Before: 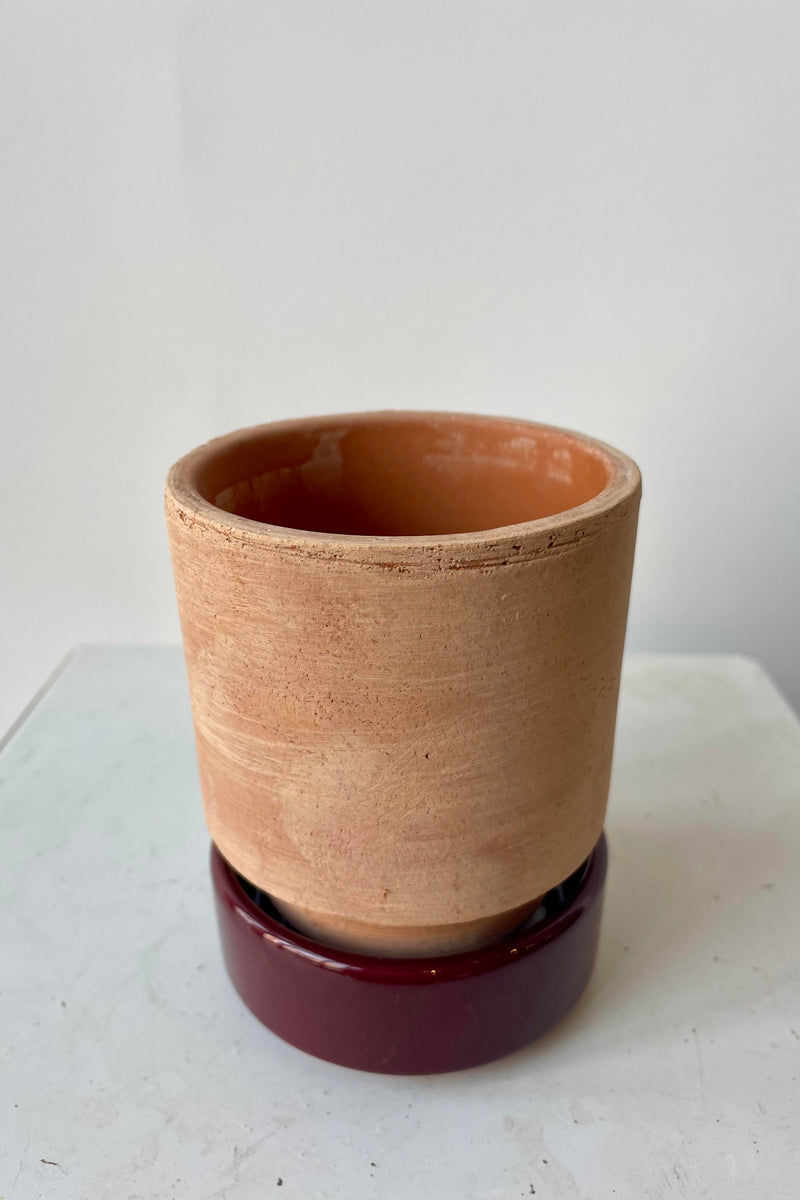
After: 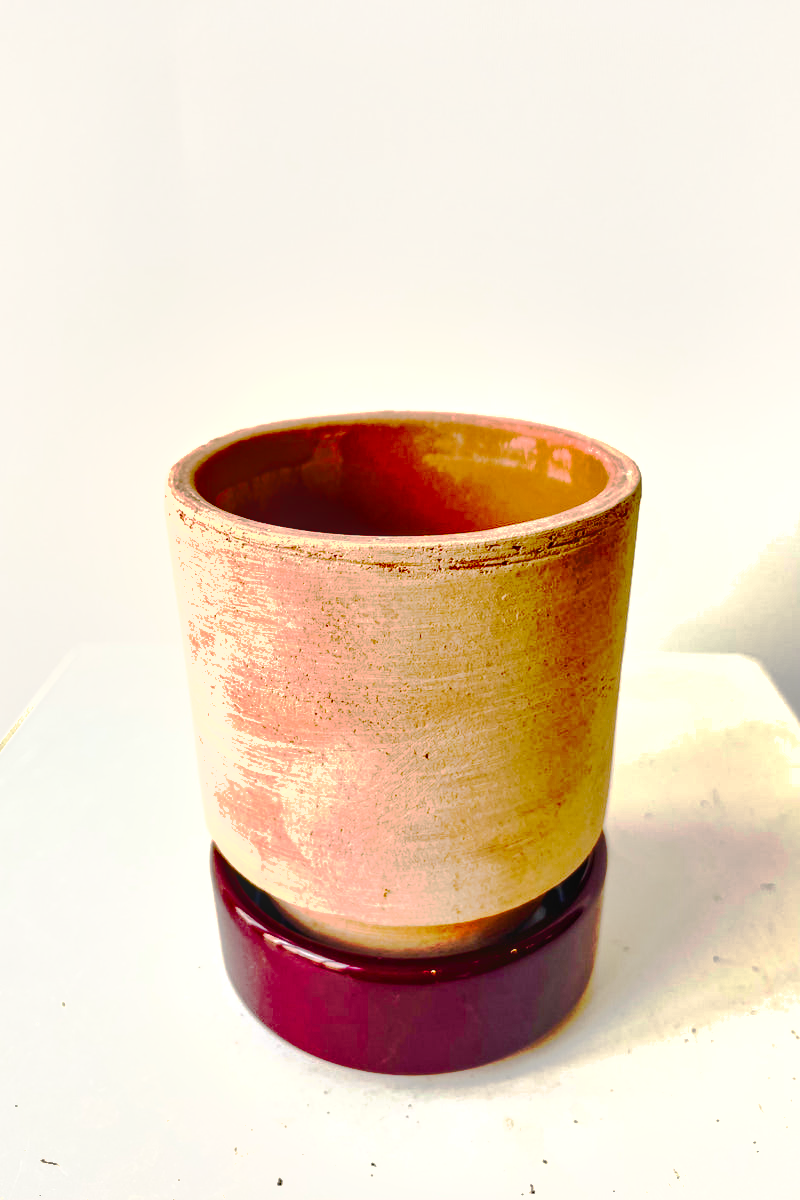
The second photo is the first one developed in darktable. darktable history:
exposure: black level correction 0, exposure 1 EV, compensate highlight preservation false
shadows and highlights: low approximation 0.01, soften with gaussian
tone curve: curves: ch0 [(0, 0) (0.003, 0.015) (0.011, 0.019) (0.025, 0.025) (0.044, 0.039) (0.069, 0.053) (0.1, 0.076) (0.136, 0.107) (0.177, 0.143) (0.224, 0.19) (0.277, 0.253) (0.335, 0.32) (0.399, 0.412) (0.468, 0.524) (0.543, 0.668) (0.623, 0.717) (0.709, 0.769) (0.801, 0.82) (0.898, 0.865) (1, 1)], preserve colors none
color balance rgb: highlights gain › chroma 3.075%, highlights gain › hue 77.7°, perceptual saturation grading › global saturation 20%, perceptual saturation grading › highlights -14.227%, perceptual saturation grading › shadows 50.067%, perceptual brilliance grading › global brilliance 2.736%
local contrast: on, module defaults
contrast brightness saturation: contrast 0.149, brightness 0.043
